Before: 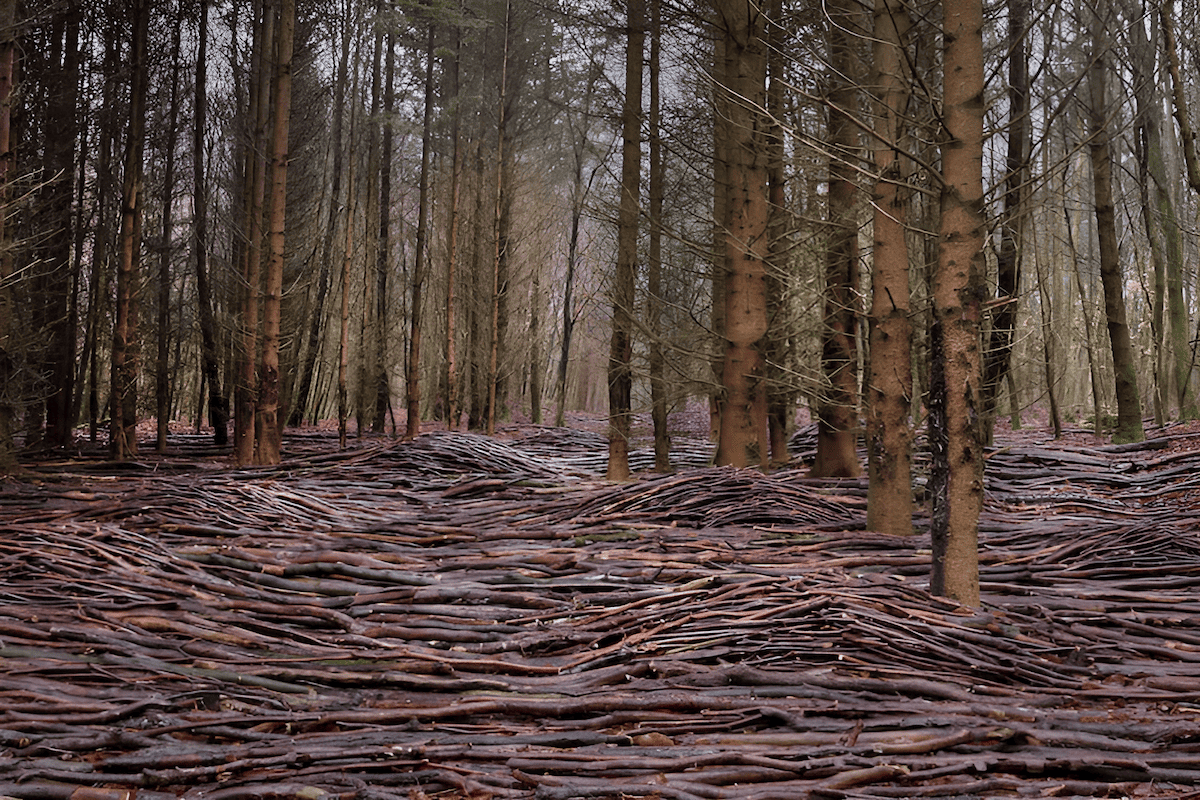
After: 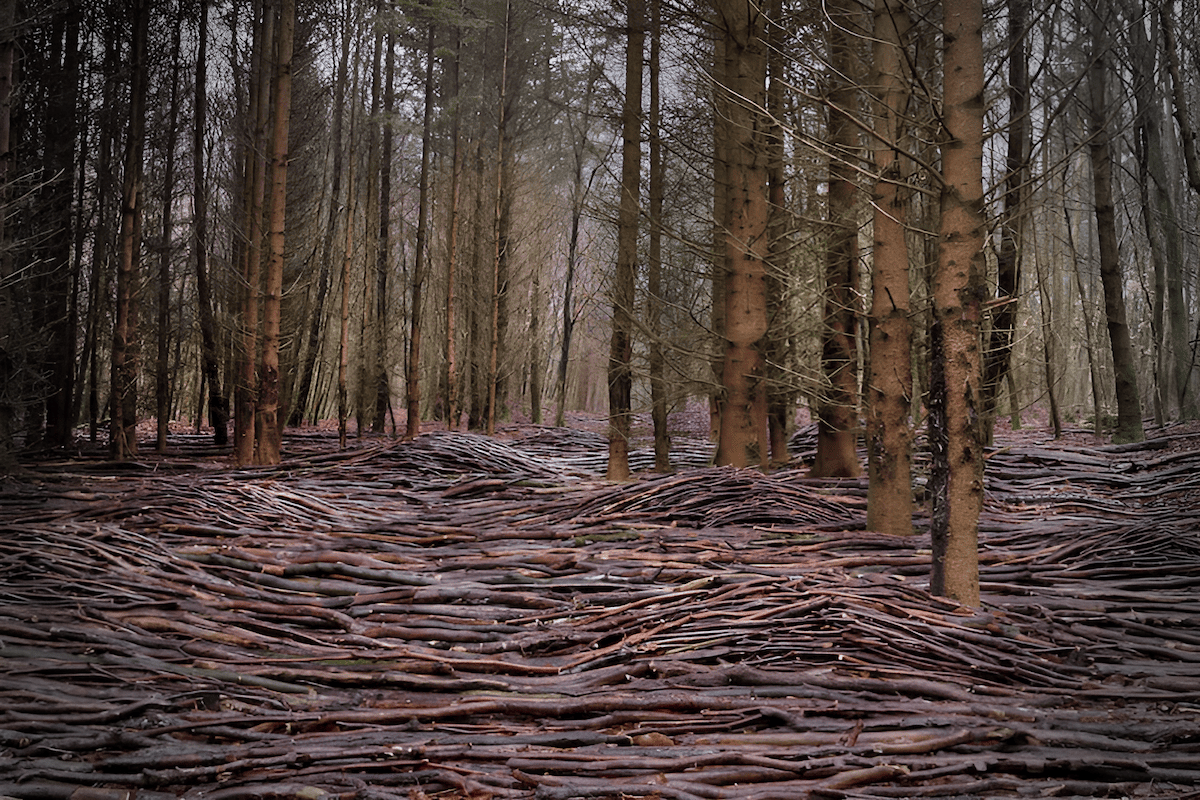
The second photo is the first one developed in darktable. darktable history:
vignetting: fall-off start 69.18%, fall-off radius 30.06%, width/height ratio 0.992, shape 0.852
